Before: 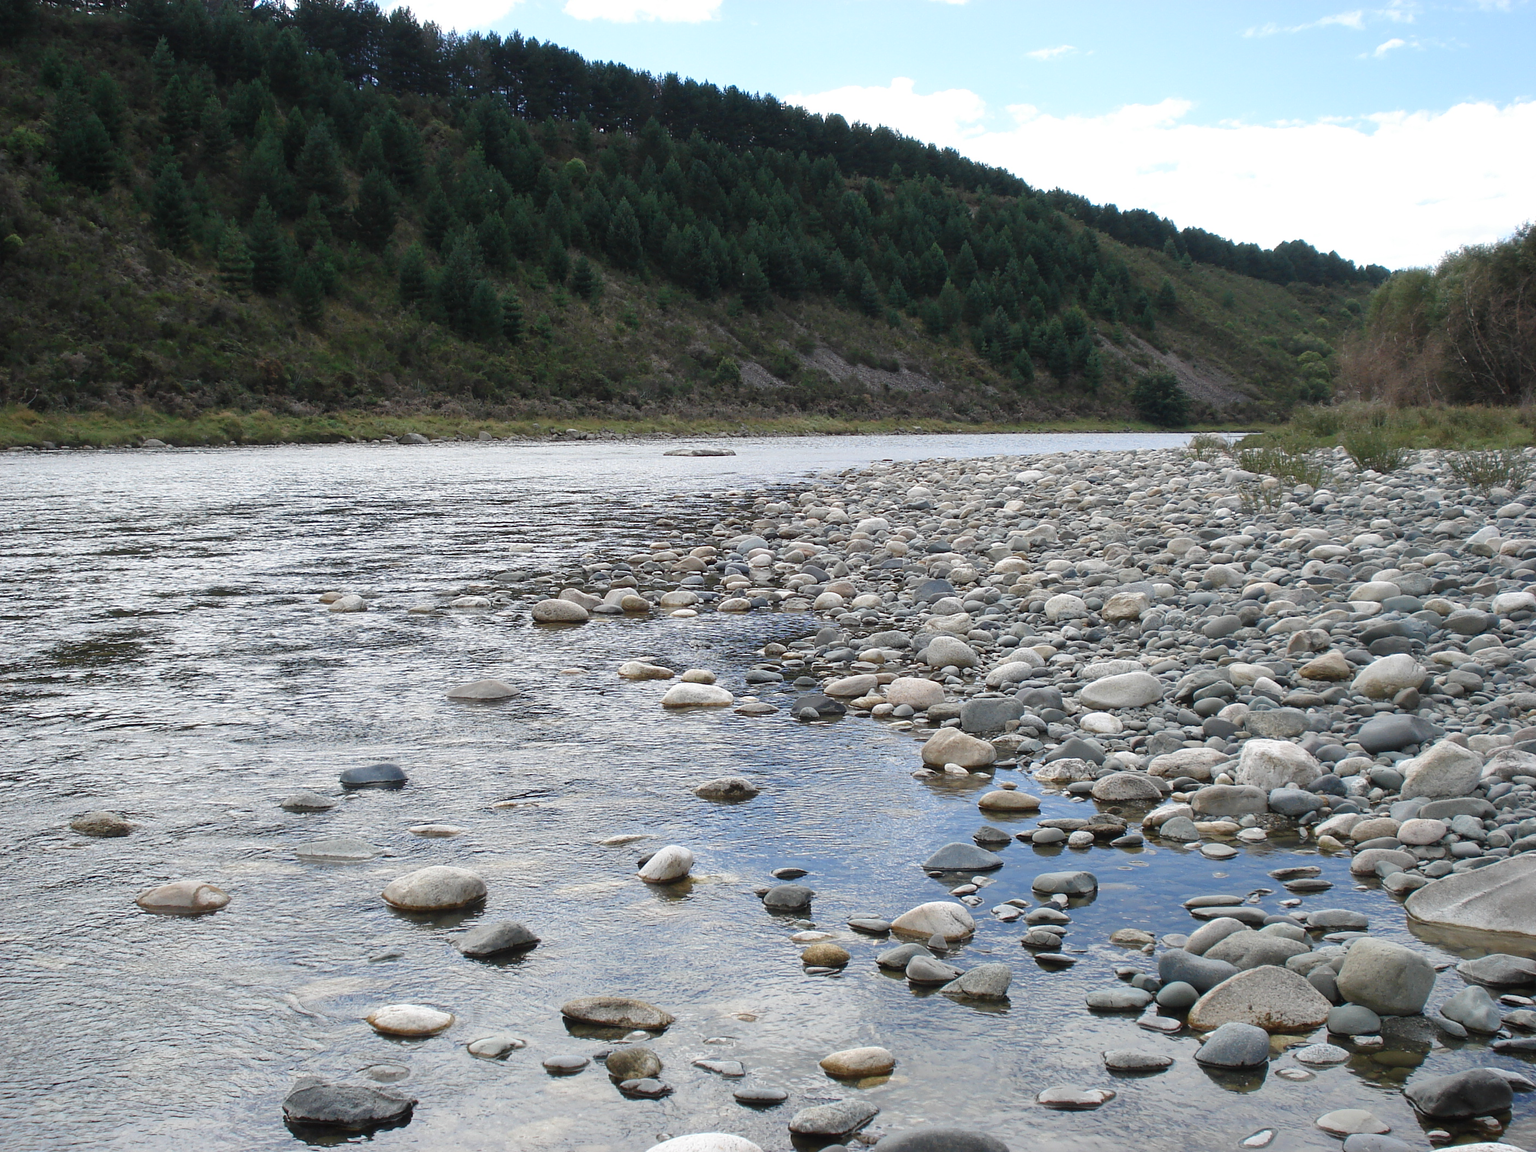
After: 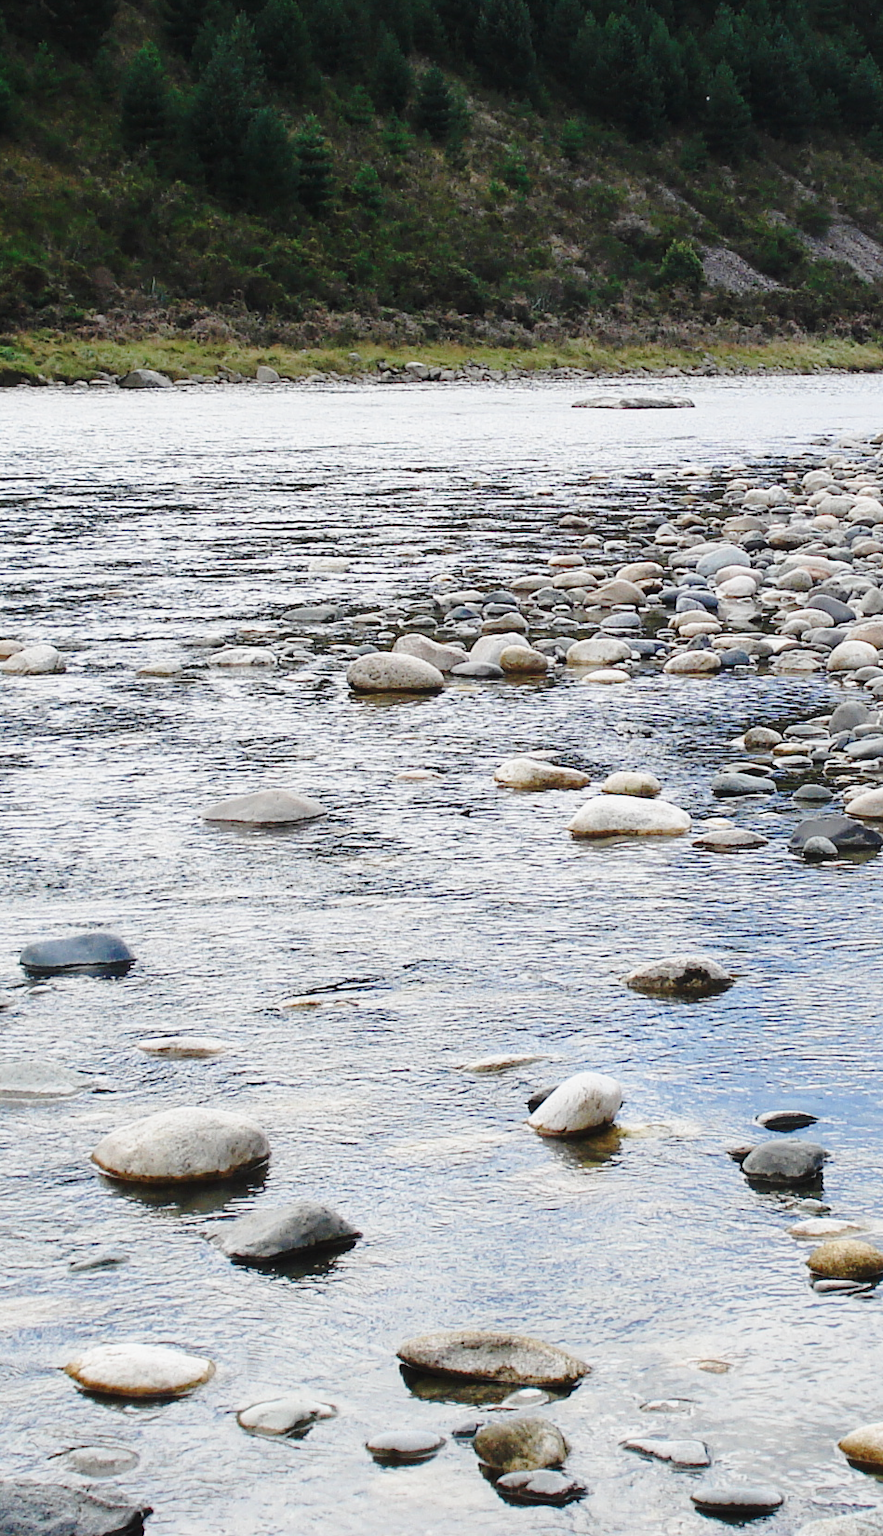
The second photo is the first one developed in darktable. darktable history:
exposure: exposure -0.449 EV, compensate highlight preservation false
base curve: curves: ch0 [(0, 0) (0.032, 0.037) (0.105, 0.228) (0.435, 0.76) (0.856, 0.983) (1, 1)], preserve colors none
crop and rotate: left 21.398%, top 18.836%, right 44.843%, bottom 2.988%
